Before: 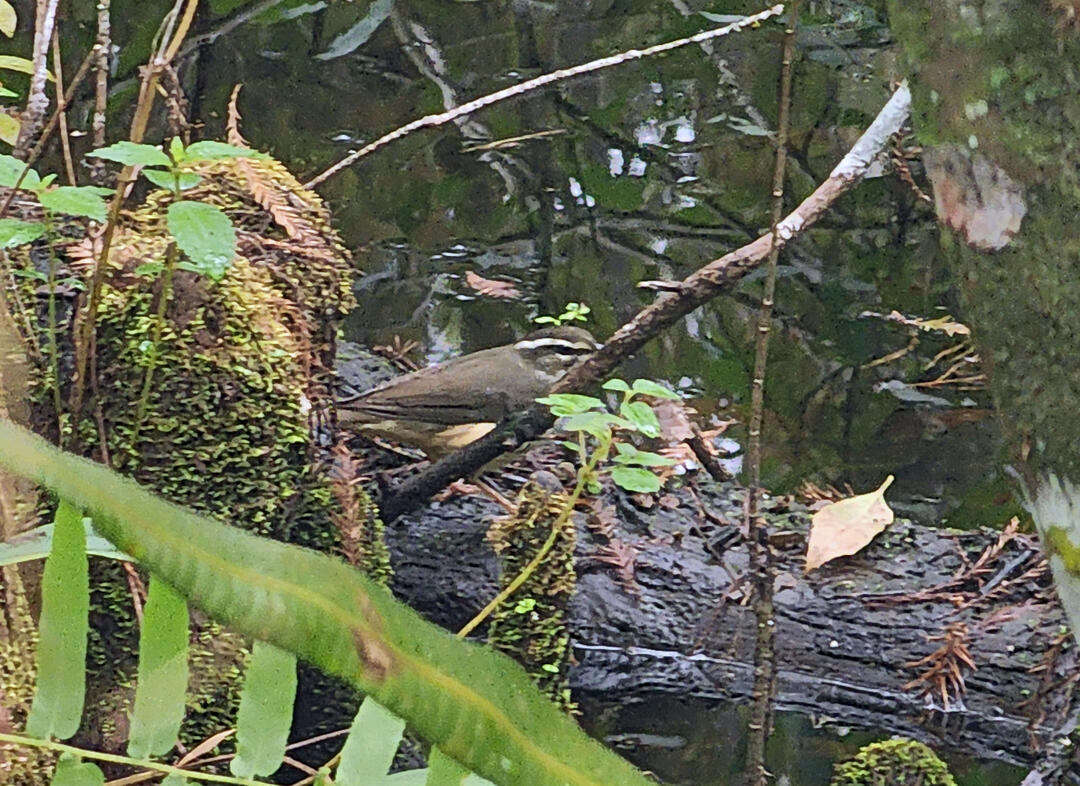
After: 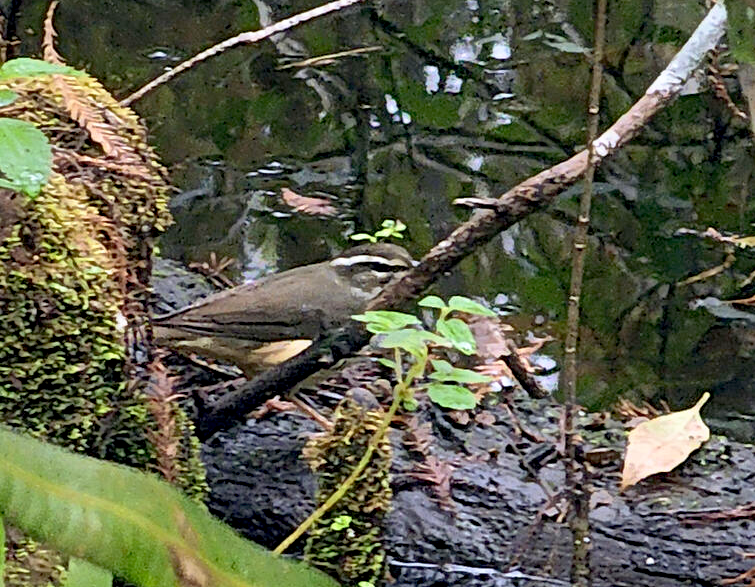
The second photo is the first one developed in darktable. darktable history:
base curve: curves: ch0 [(0.017, 0) (0.425, 0.441) (0.844, 0.933) (1, 1)], preserve colors none
crop and rotate: left 17.046%, top 10.659%, right 12.989%, bottom 14.553%
